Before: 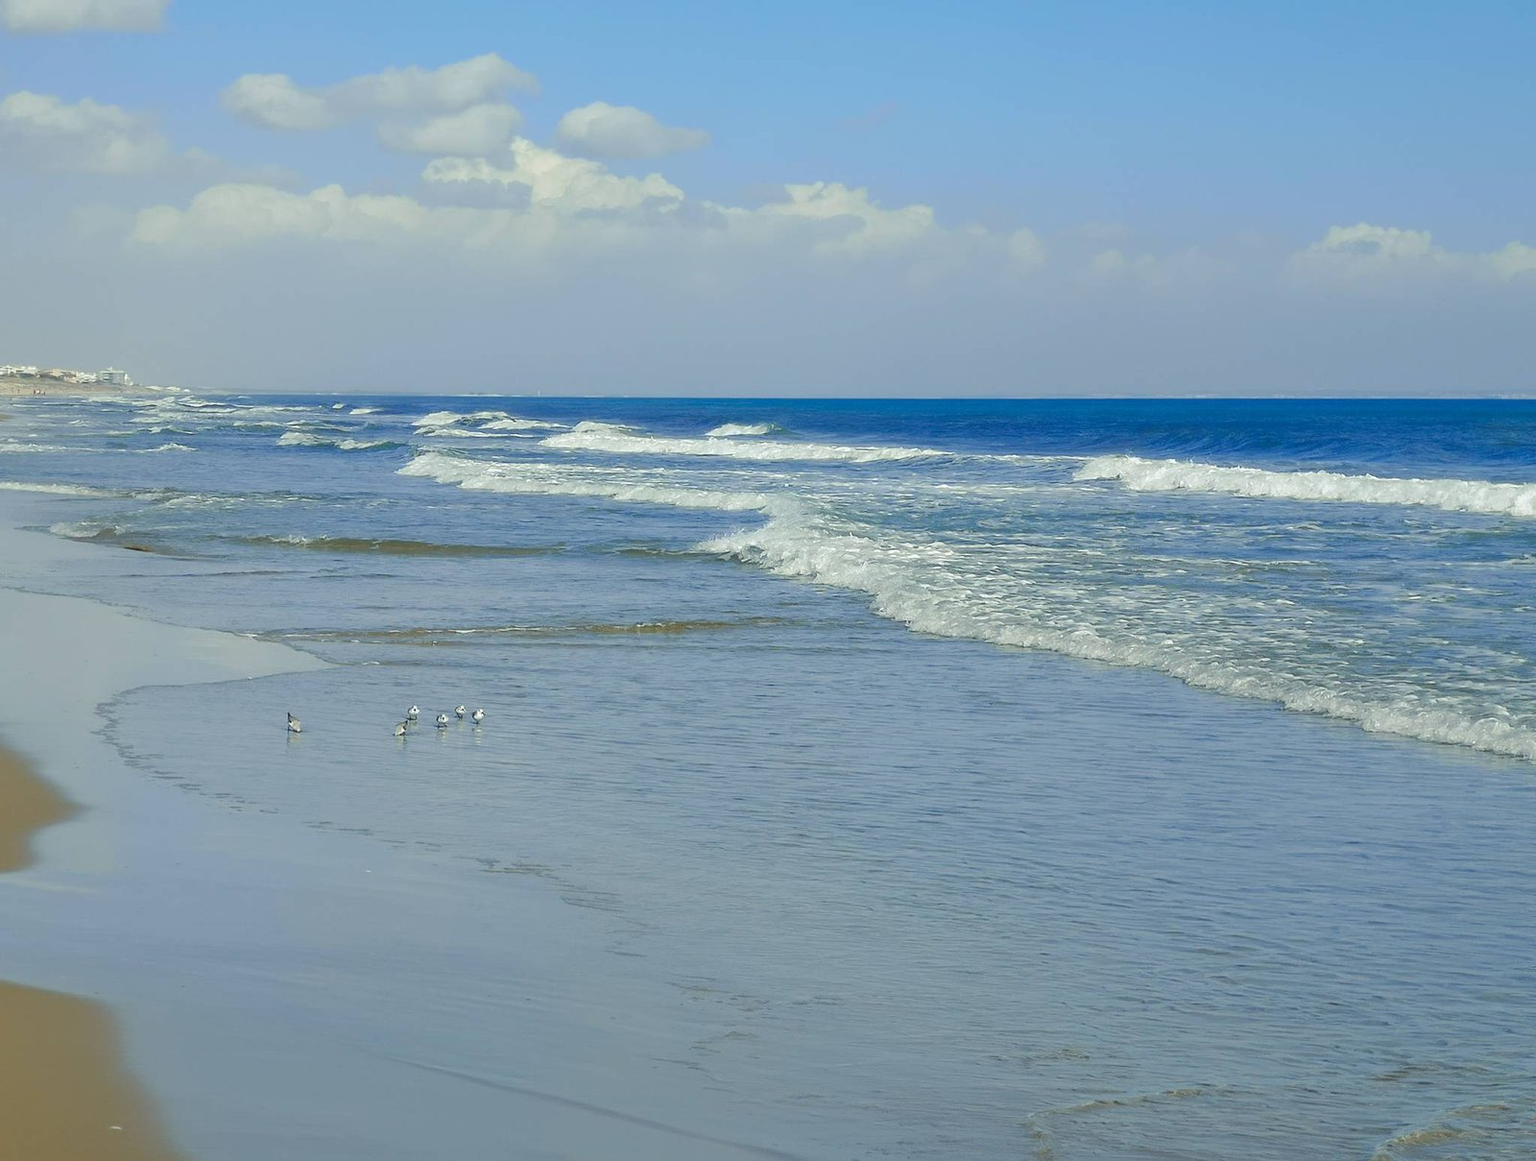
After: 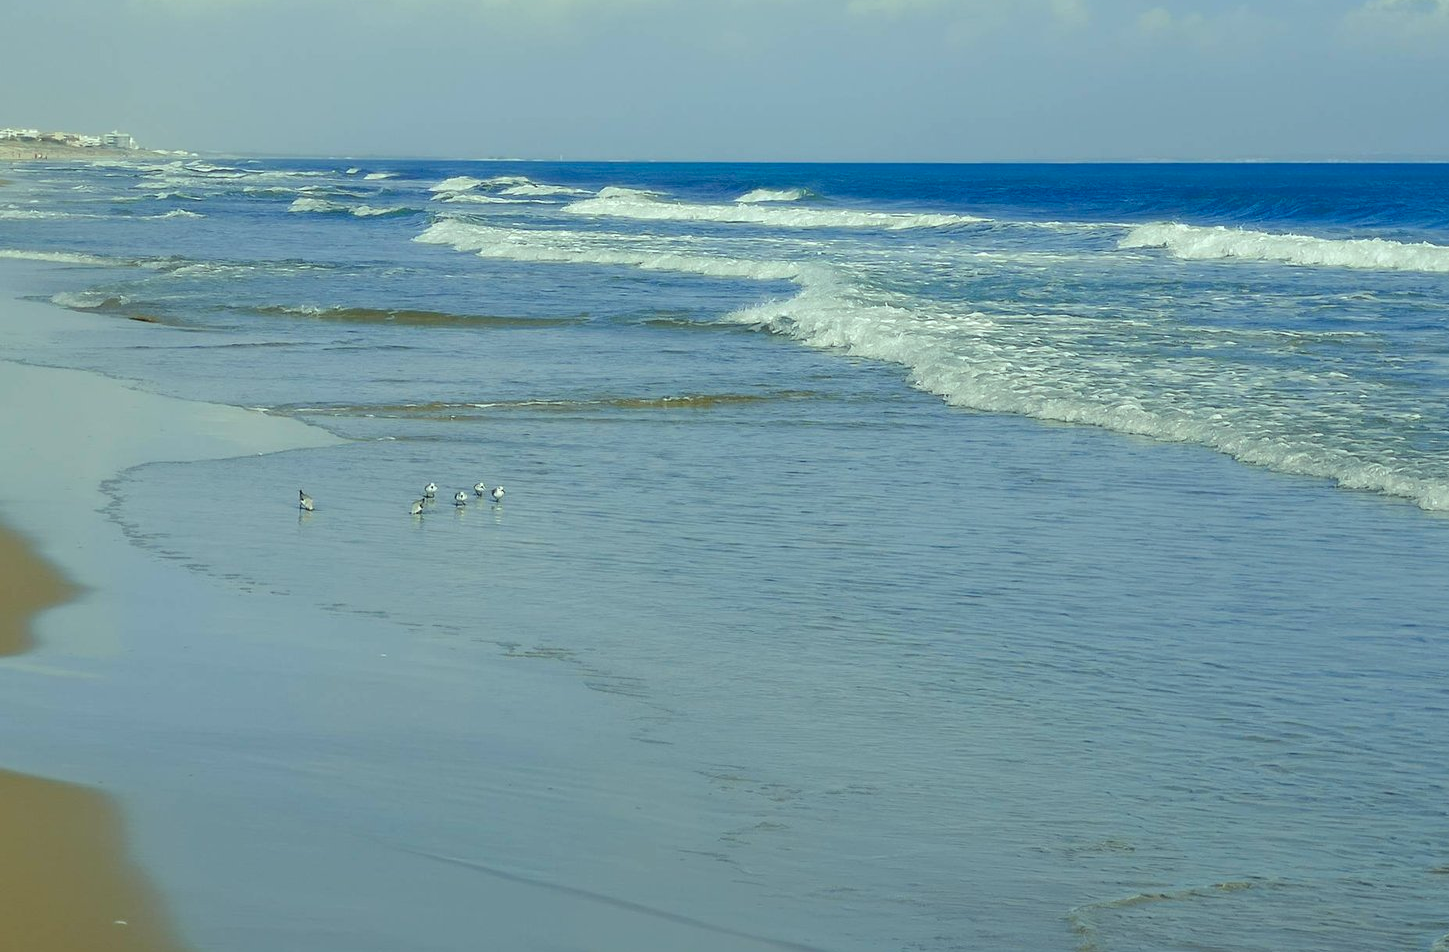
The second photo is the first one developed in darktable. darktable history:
crop: top 20.916%, right 9.437%, bottom 0.316%
color correction: highlights a* -8, highlights b* 3.1
exposure: black level correction 0.009, exposure 0.014 EV, compensate highlight preservation false
tone equalizer: on, module defaults
